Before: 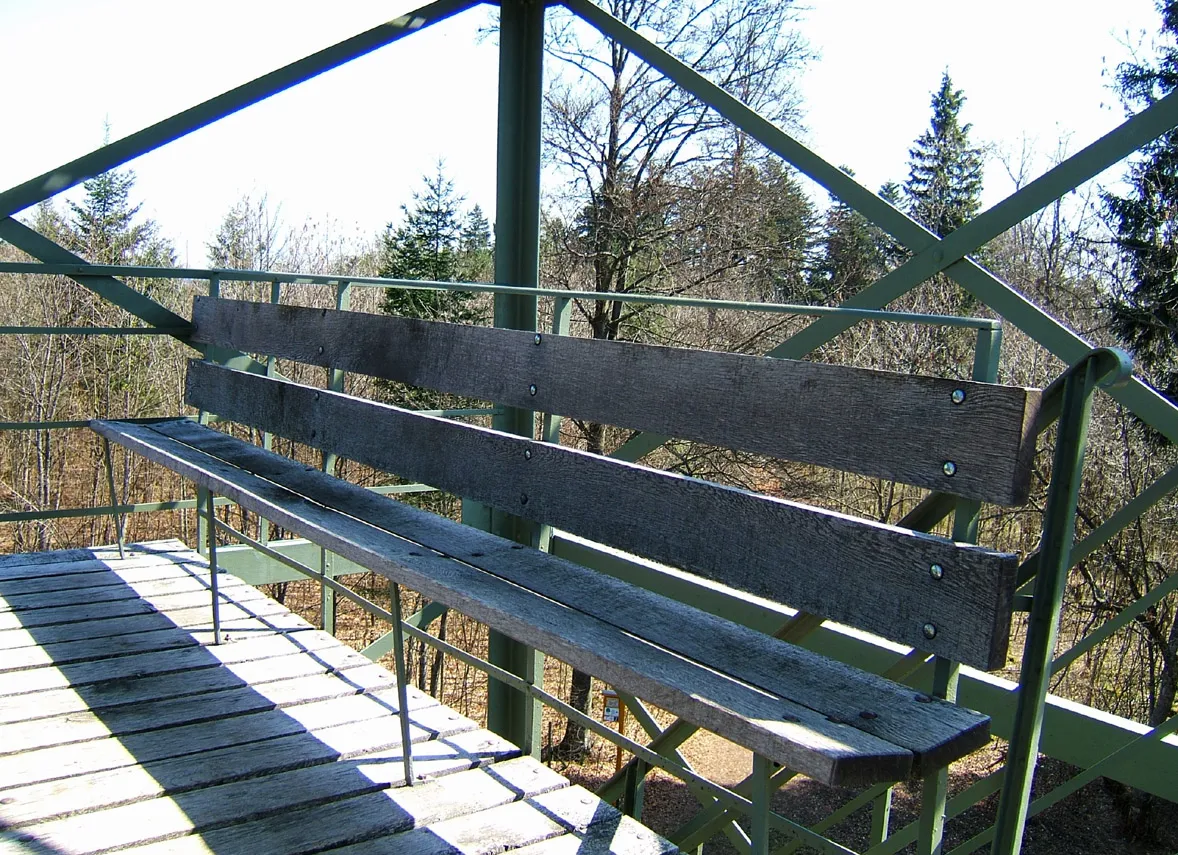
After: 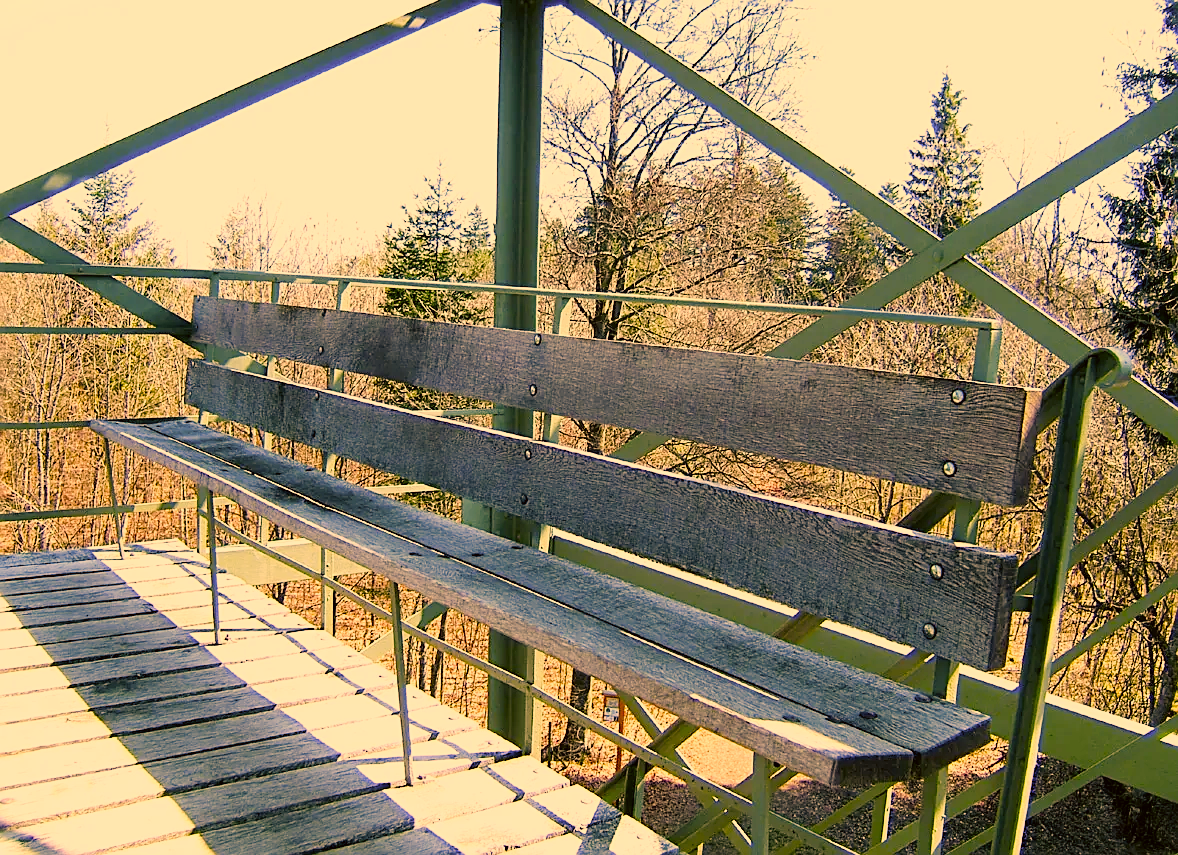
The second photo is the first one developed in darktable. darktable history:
exposure: black level correction 0, exposure 1.199 EV, compensate exposure bias true, compensate highlight preservation false
sharpen: on, module defaults
color correction: highlights a* 18.72, highlights b* 35.58, shadows a* 1.45, shadows b* 5.9, saturation 1.05
color balance rgb: shadows lift › chroma 5.761%, shadows lift › hue 239.05°, perceptual saturation grading › global saturation 20%, perceptual saturation grading › highlights -25.062%, perceptual saturation grading › shadows 26.218%, hue shift -10.29°
filmic rgb: black relative exposure -7.65 EV, white relative exposure 4.56 EV, hardness 3.61
